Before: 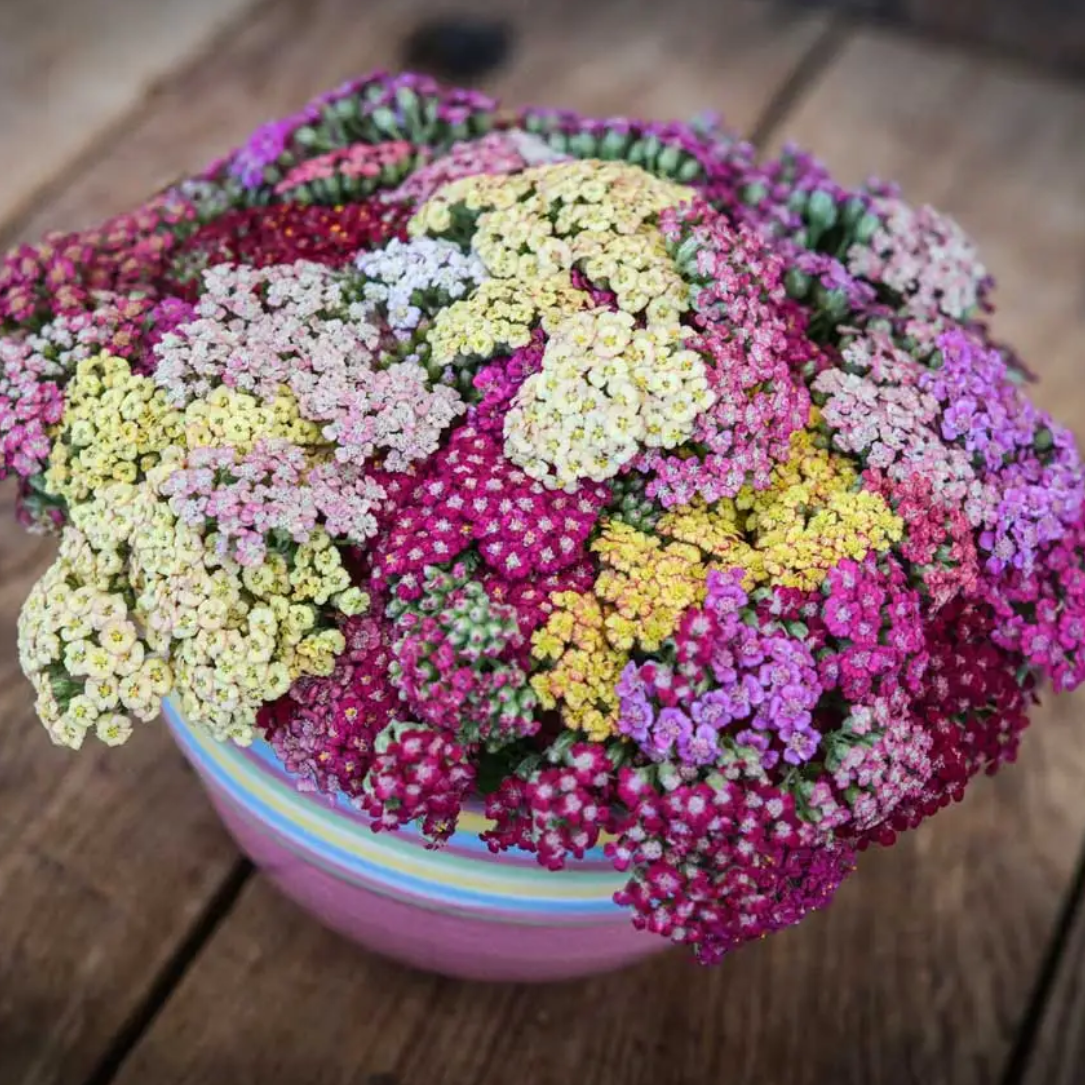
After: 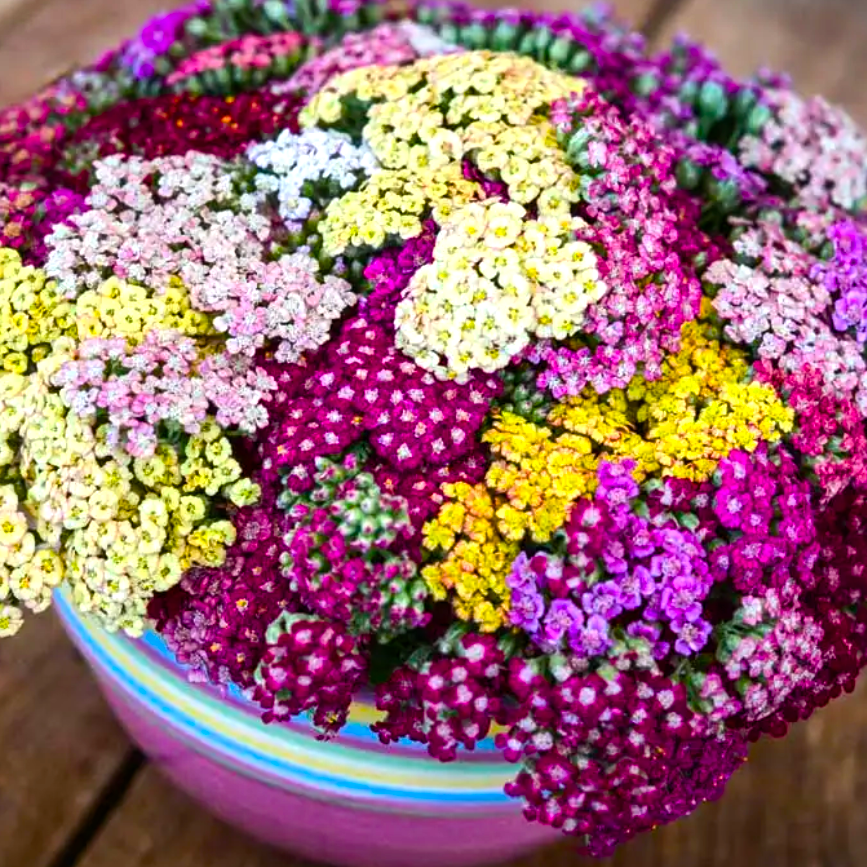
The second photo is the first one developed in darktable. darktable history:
color balance rgb: linear chroma grading › global chroma 9%, perceptual saturation grading › global saturation 36%, perceptual saturation grading › shadows 35%, perceptual brilliance grading › global brilliance 15%, perceptual brilliance grading › shadows -35%, global vibrance 15%
crop and rotate: left 10.071%, top 10.071%, right 10.02%, bottom 10.02%
